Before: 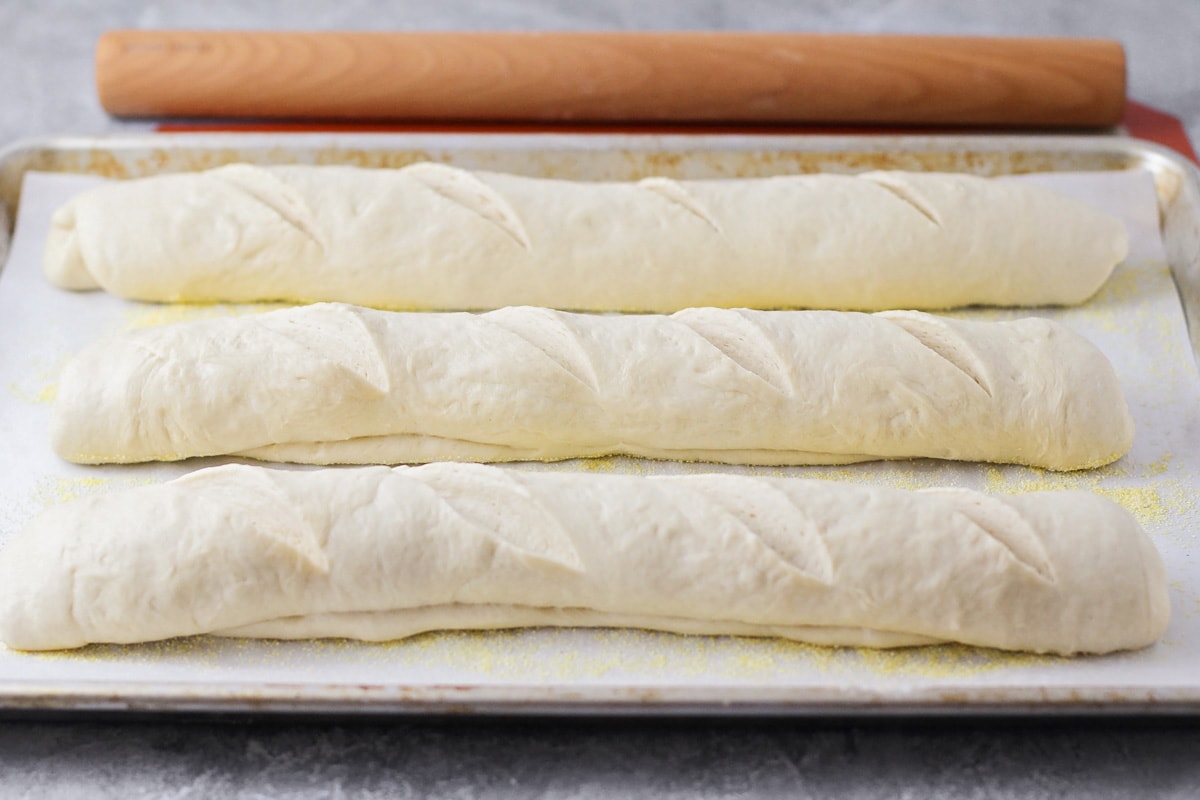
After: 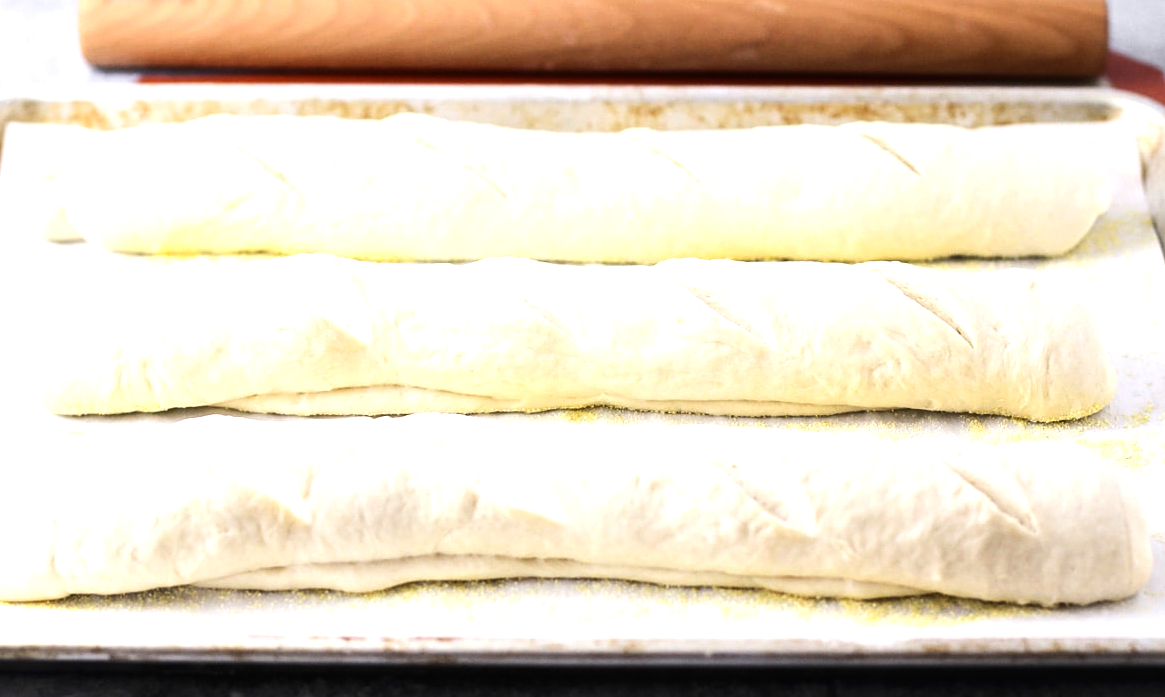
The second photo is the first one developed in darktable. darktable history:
tone equalizer: -8 EV -1.08 EV, -7 EV -1.01 EV, -6 EV -0.867 EV, -5 EV -0.578 EV, -3 EV 0.578 EV, -2 EV 0.867 EV, -1 EV 1.01 EV, +0 EV 1.08 EV, edges refinement/feathering 500, mask exposure compensation -1.57 EV, preserve details no
crop: left 1.507%, top 6.147%, right 1.379%, bottom 6.637%
